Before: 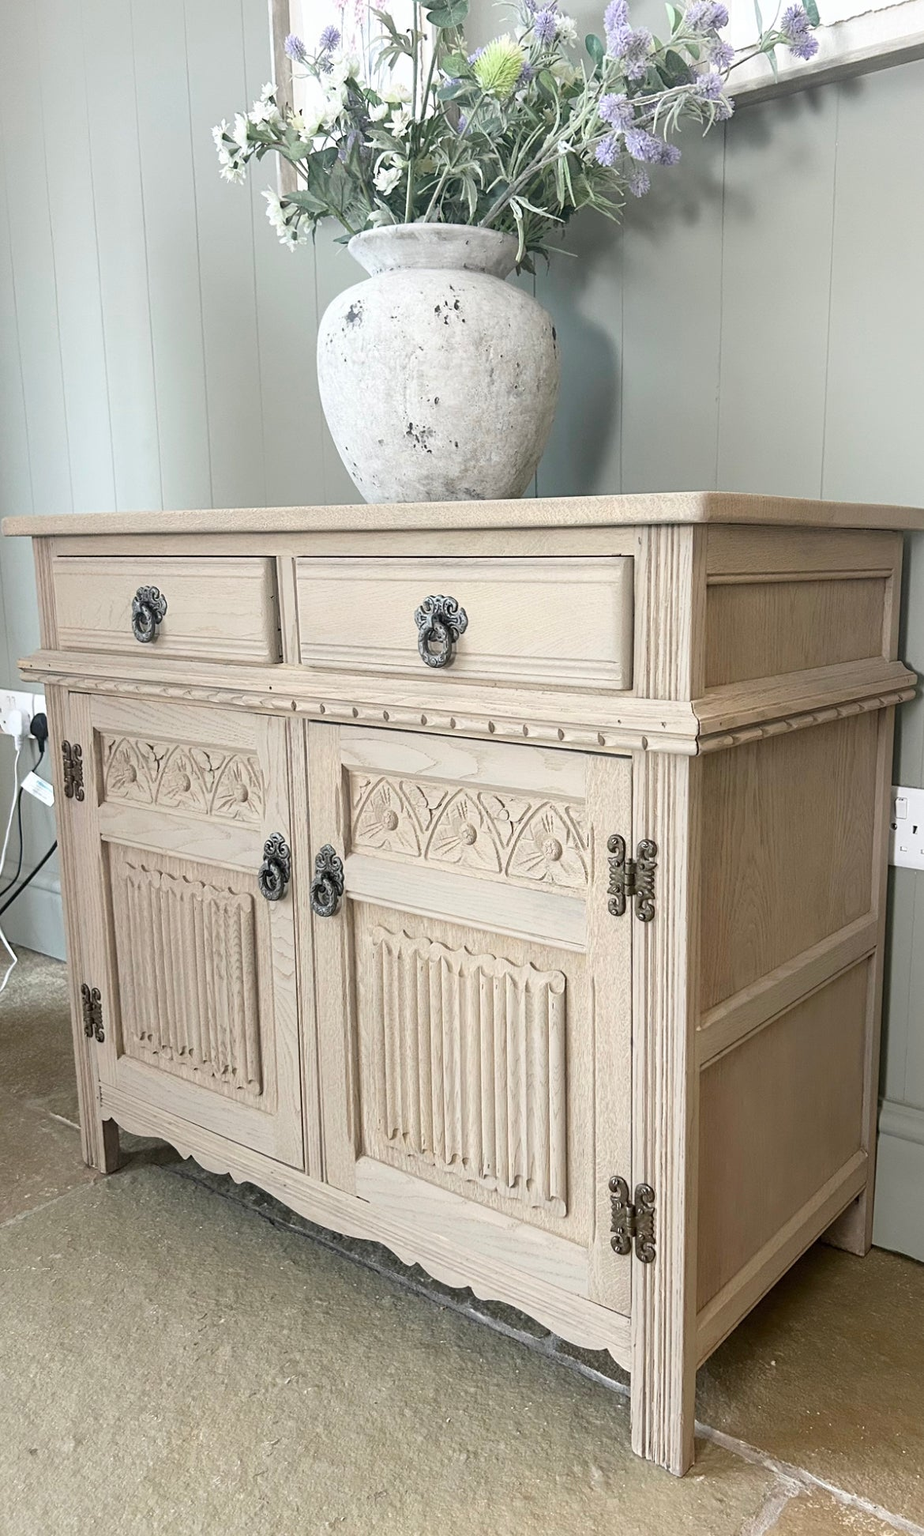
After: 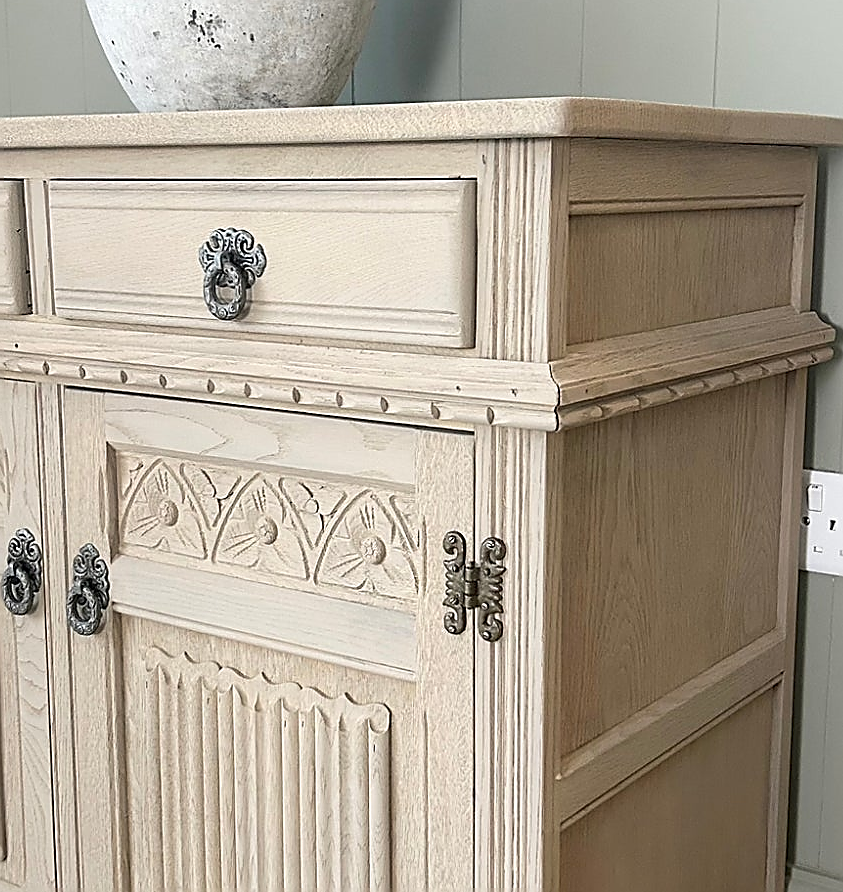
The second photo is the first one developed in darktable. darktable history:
sharpen: radius 1.4, amount 1.25, threshold 0.7
white balance: emerald 1
crop and rotate: left 27.938%, top 27.046%, bottom 27.046%
